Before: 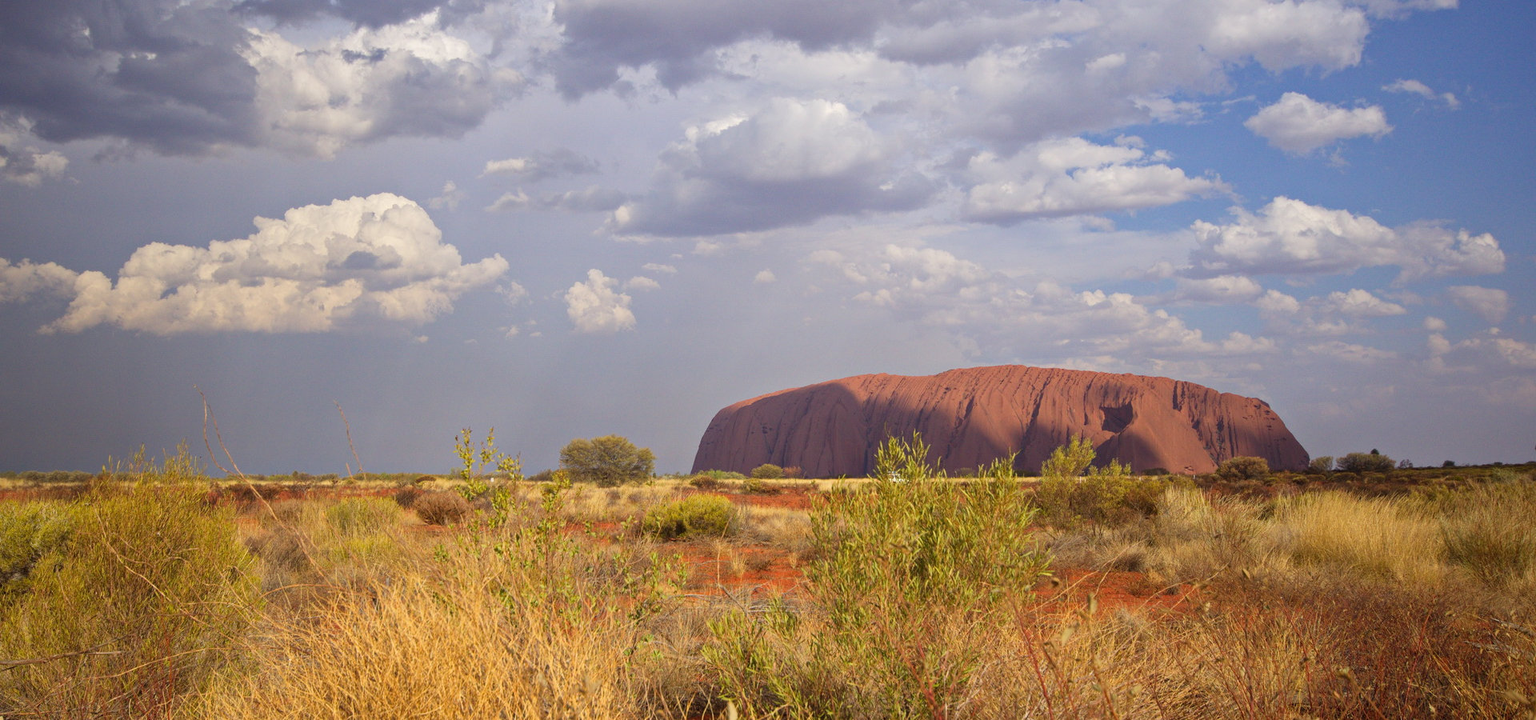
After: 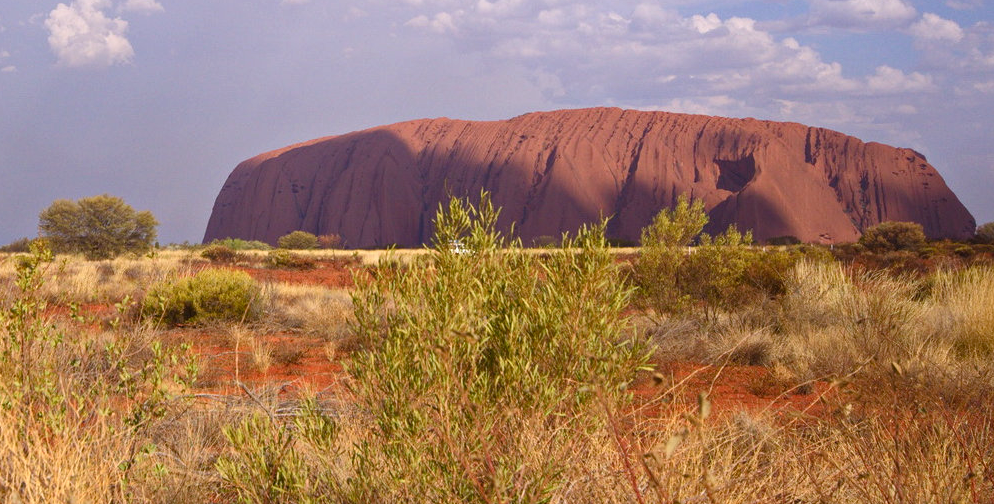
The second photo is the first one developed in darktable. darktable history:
crop: left 34.479%, top 38.822%, right 13.718%, bottom 5.172%
color balance rgb: shadows lift › chroma 1%, shadows lift › hue 28.8°, power › hue 60°, highlights gain › chroma 1%, highlights gain › hue 60°, global offset › luminance 0.25%, perceptual saturation grading › highlights -20%, perceptual saturation grading › shadows 20%, perceptual brilliance grading › highlights 5%, perceptual brilliance grading › shadows -10%, global vibrance 19.67%
white balance: red 1.004, blue 1.096
